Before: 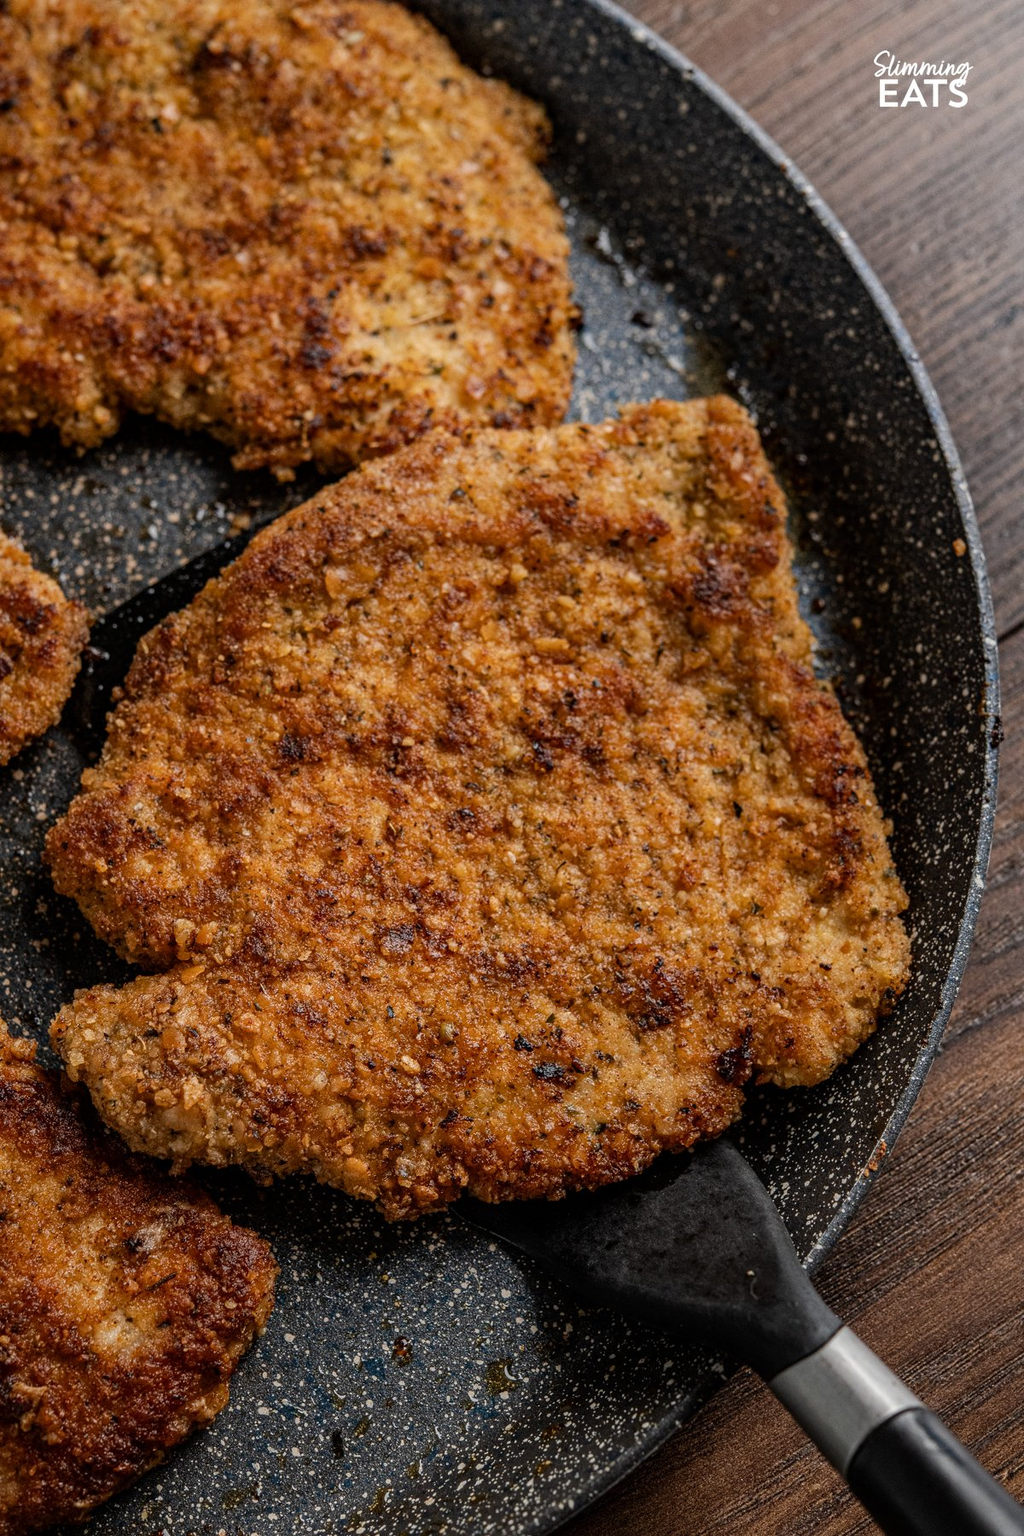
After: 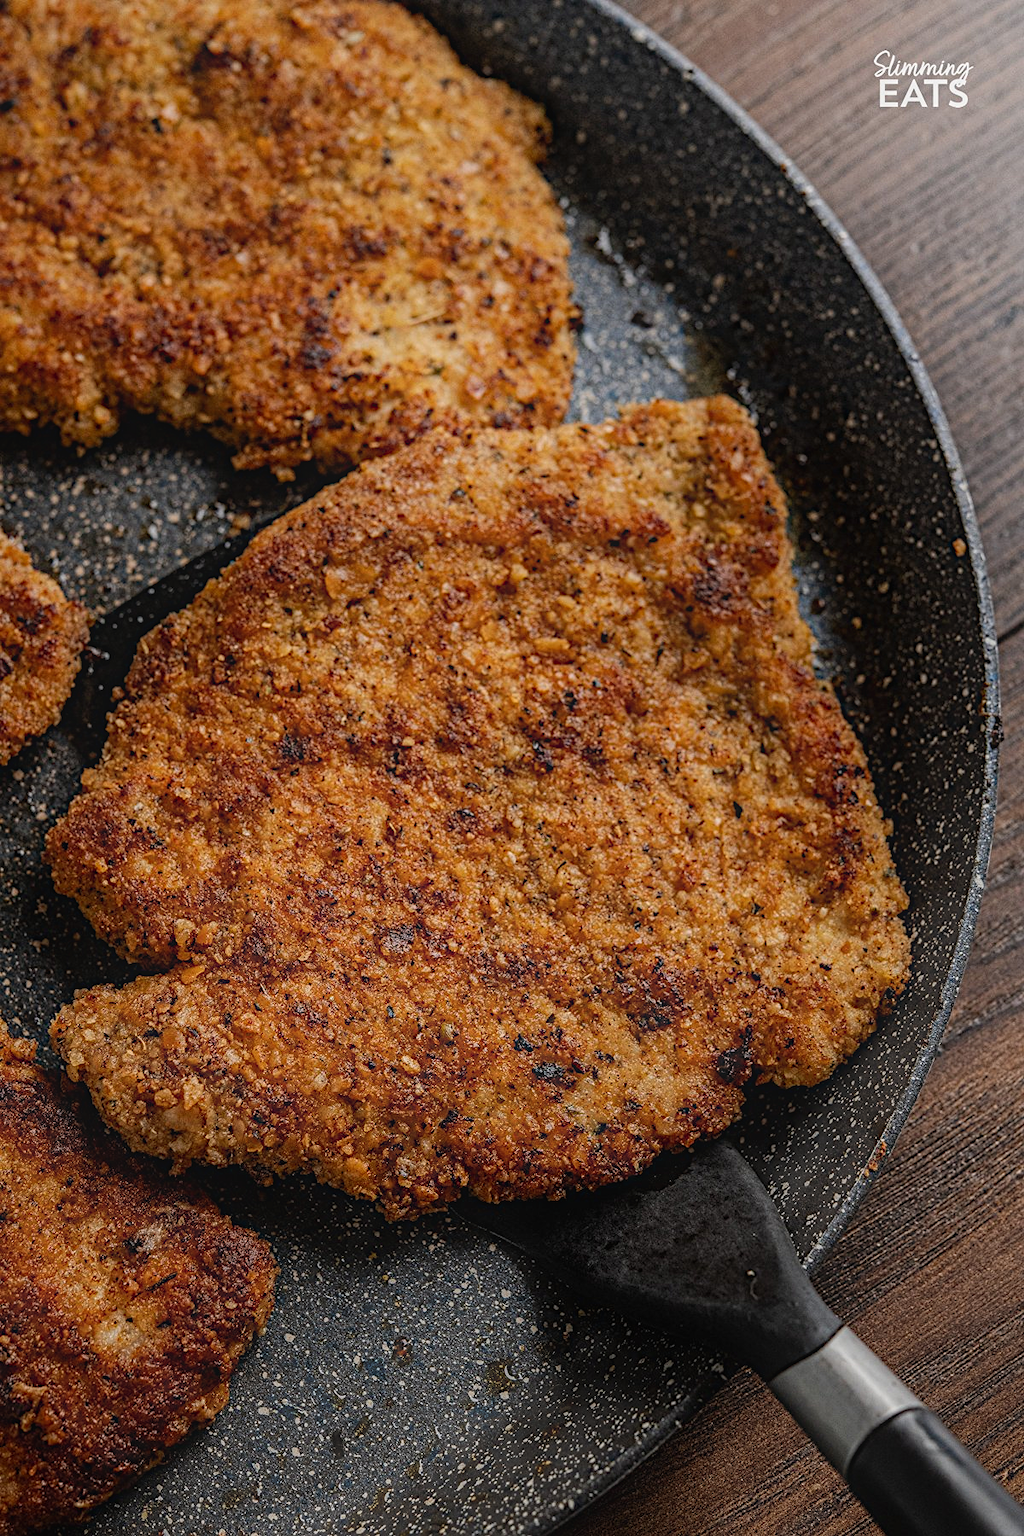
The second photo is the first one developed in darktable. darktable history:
diffuse or sharpen "sharpen demosaicing: AA filter": edge sensitivity 1, 1st order anisotropy 100%, 2nd order anisotropy 100%, 3rd order anisotropy 100%, 4th order anisotropy 100%, 1st order speed -25%, 2nd order speed -25%, 3rd order speed -25%, 4th order speed -25%
diffuse or sharpen "diffusion": radius span 77, 1st order speed 50%, 2nd order speed 50%, 3rd order speed 50%, 4th order speed 50% | blend: blend mode normal, opacity 19%; mask: uniform (no mask)
haze removal: strength -0.09, adaptive false
contrast equalizer "soft": y [[0.439, 0.44, 0.442, 0.457, 0.493, 0.498], [0.5 ×6], [0.5 ×6], [0 ×6], [0 ×6]], mix 0.76
